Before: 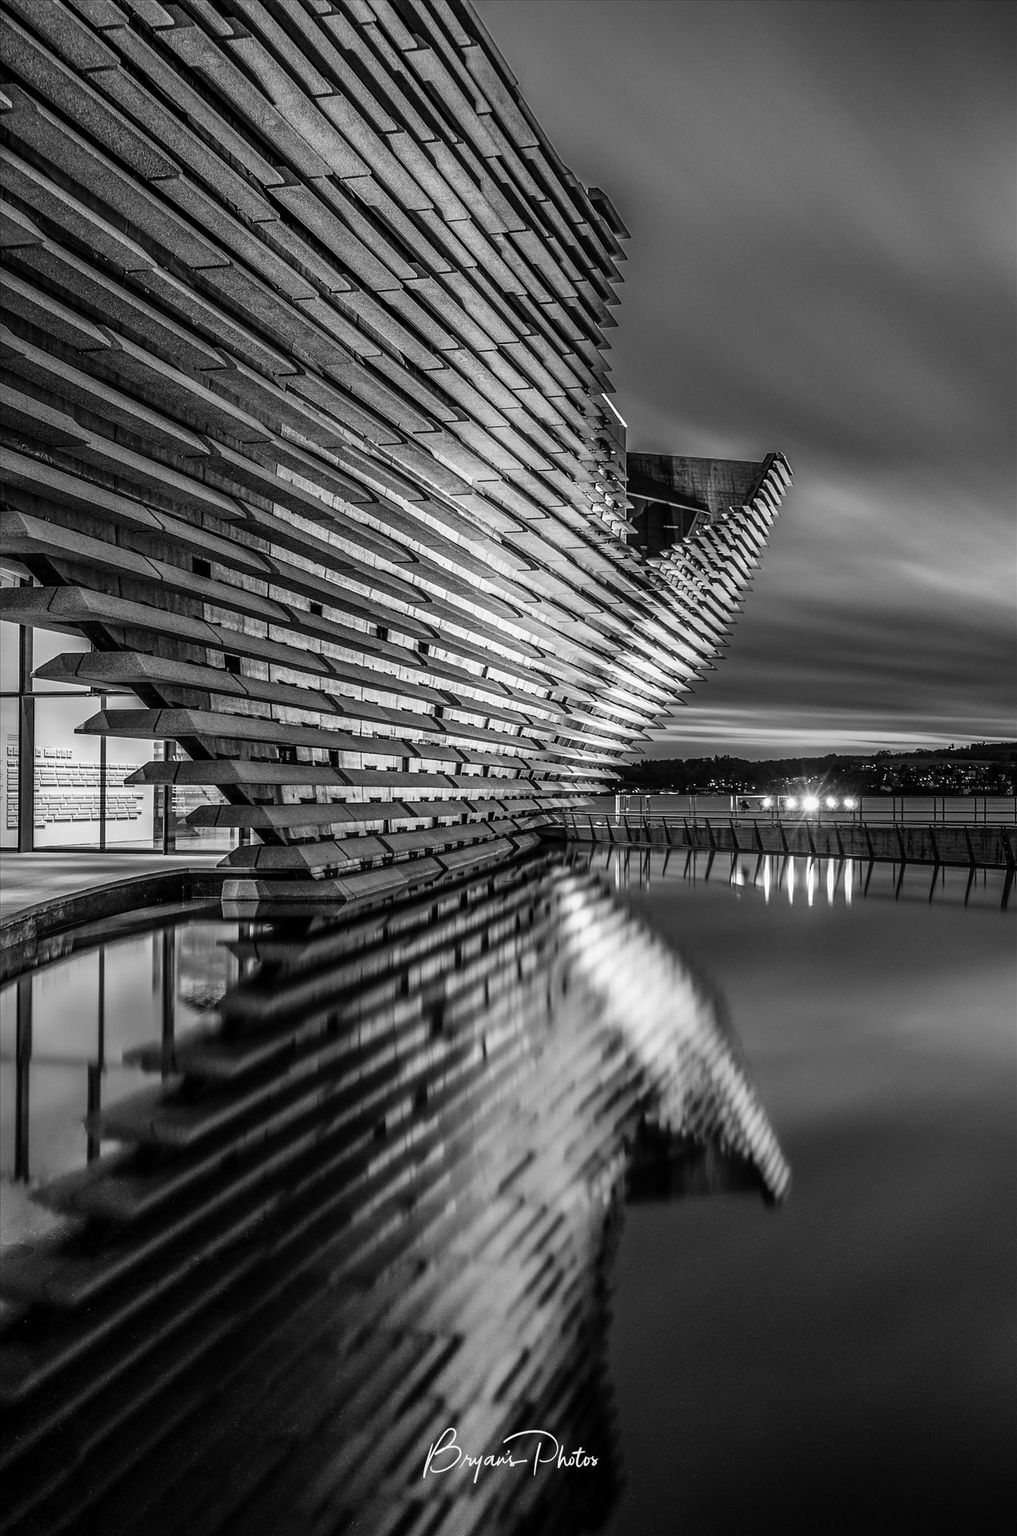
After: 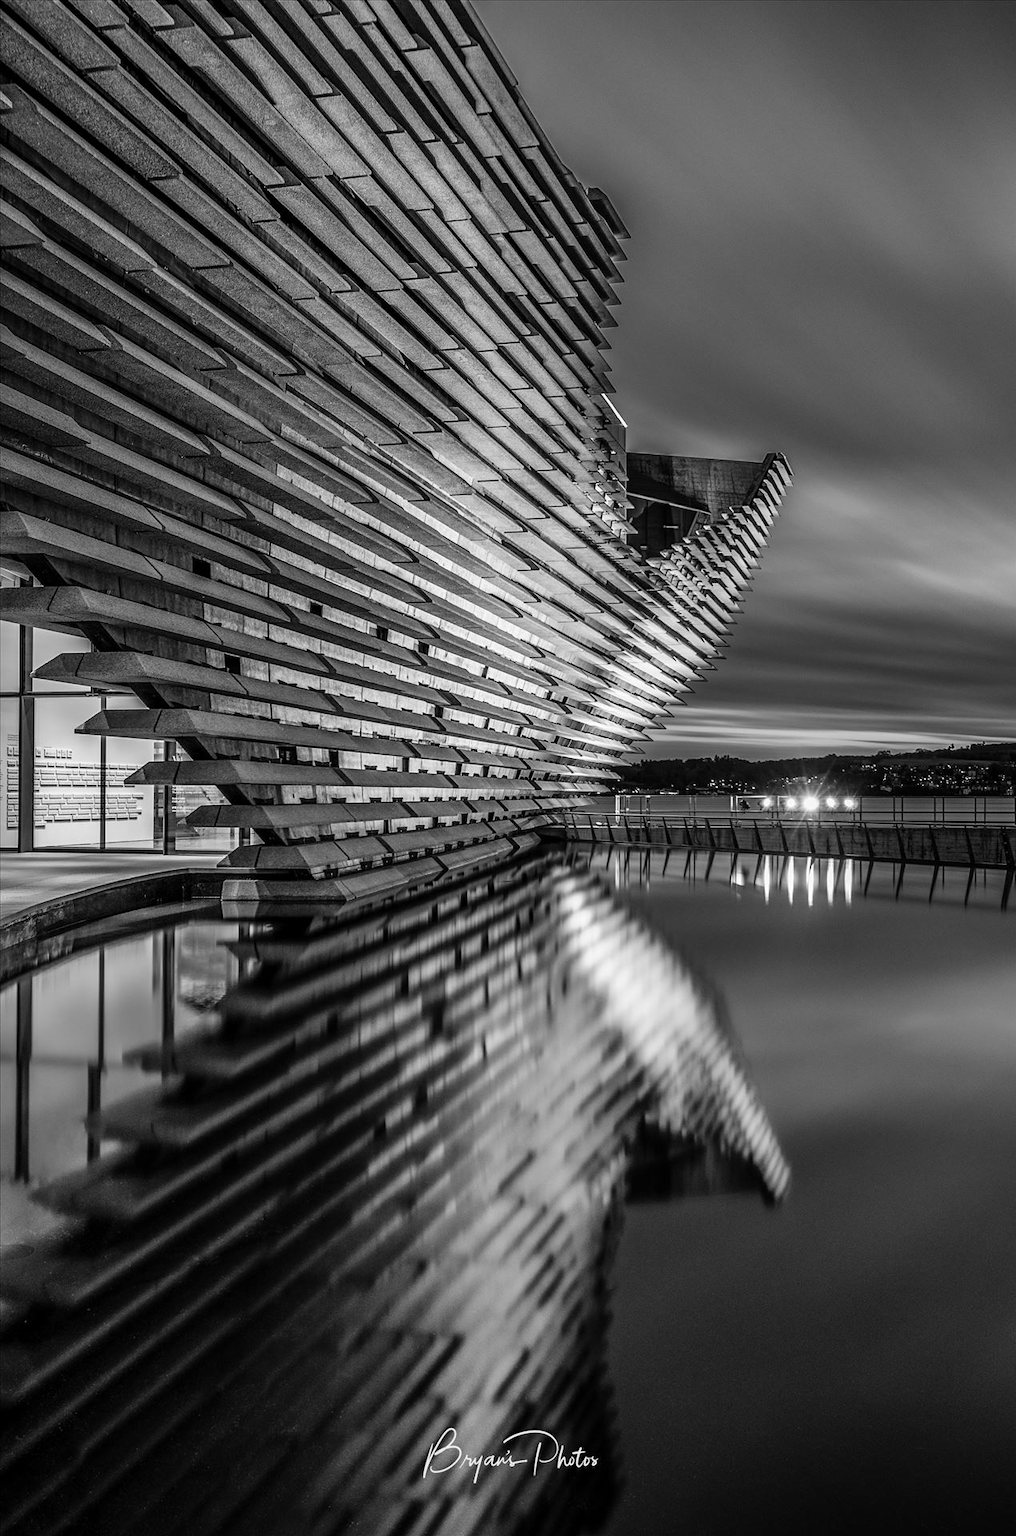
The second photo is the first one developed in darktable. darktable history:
shadows and highlights: radius 125.9, shadows 21.22, highlights -22.96, low approximation 0.01
